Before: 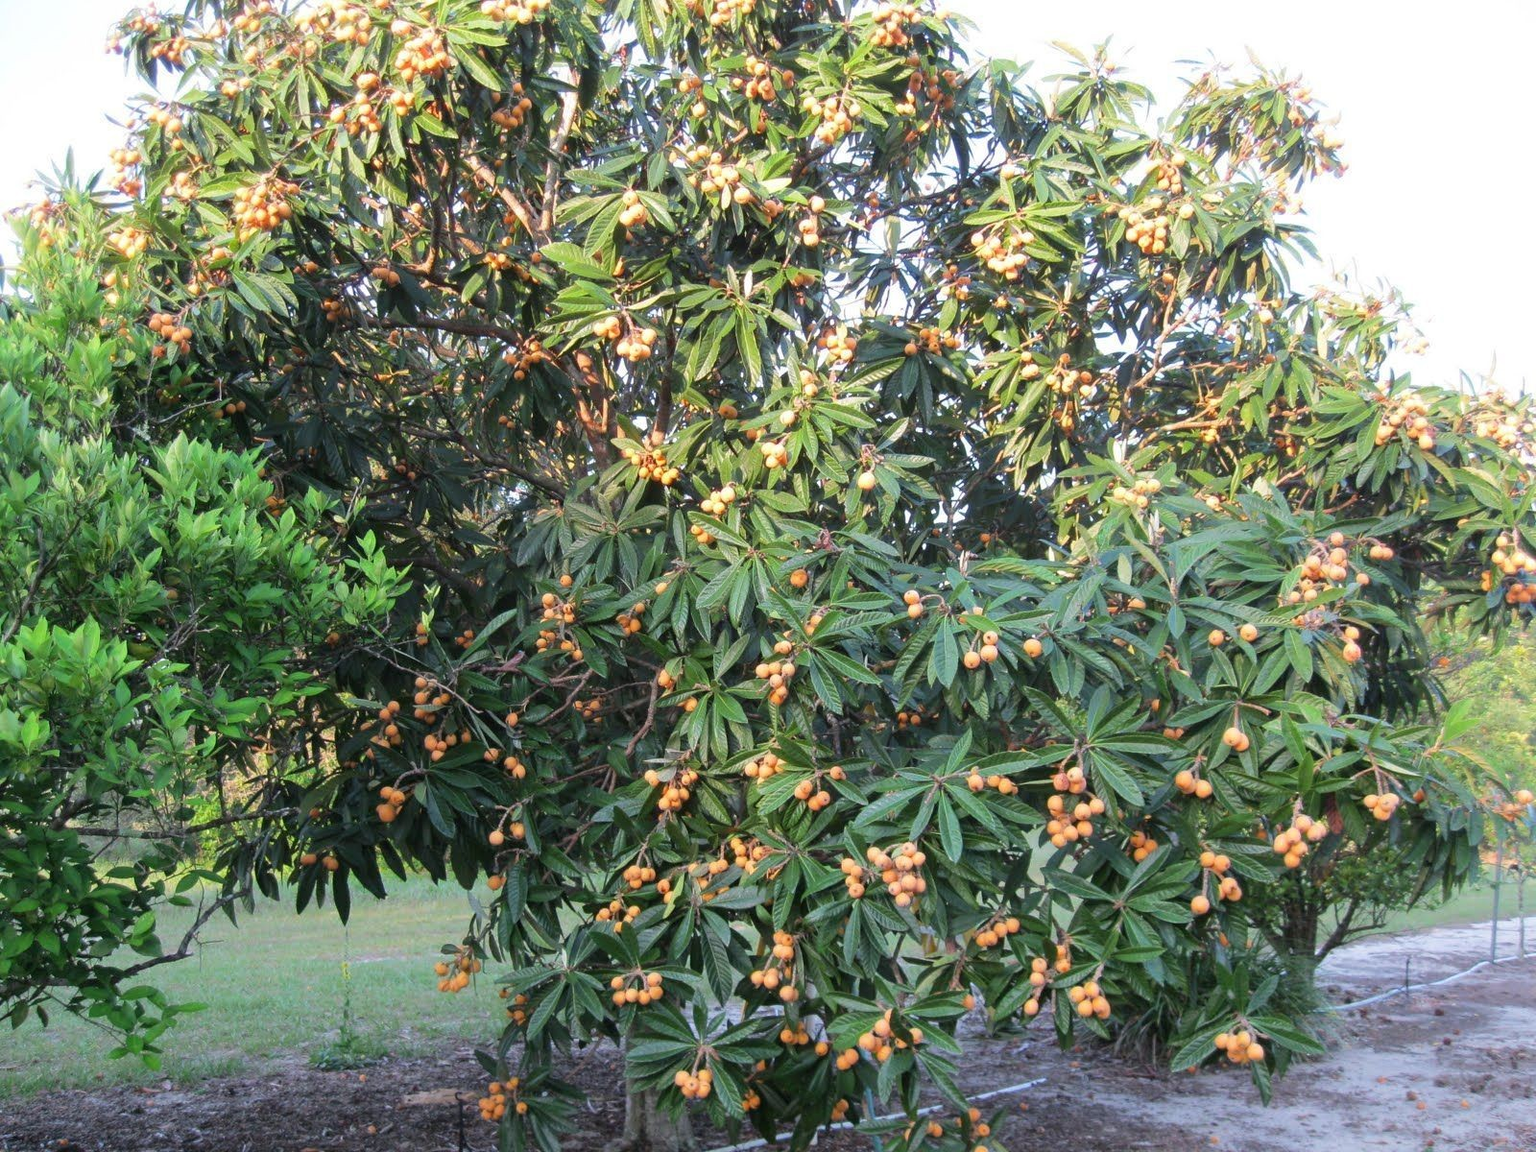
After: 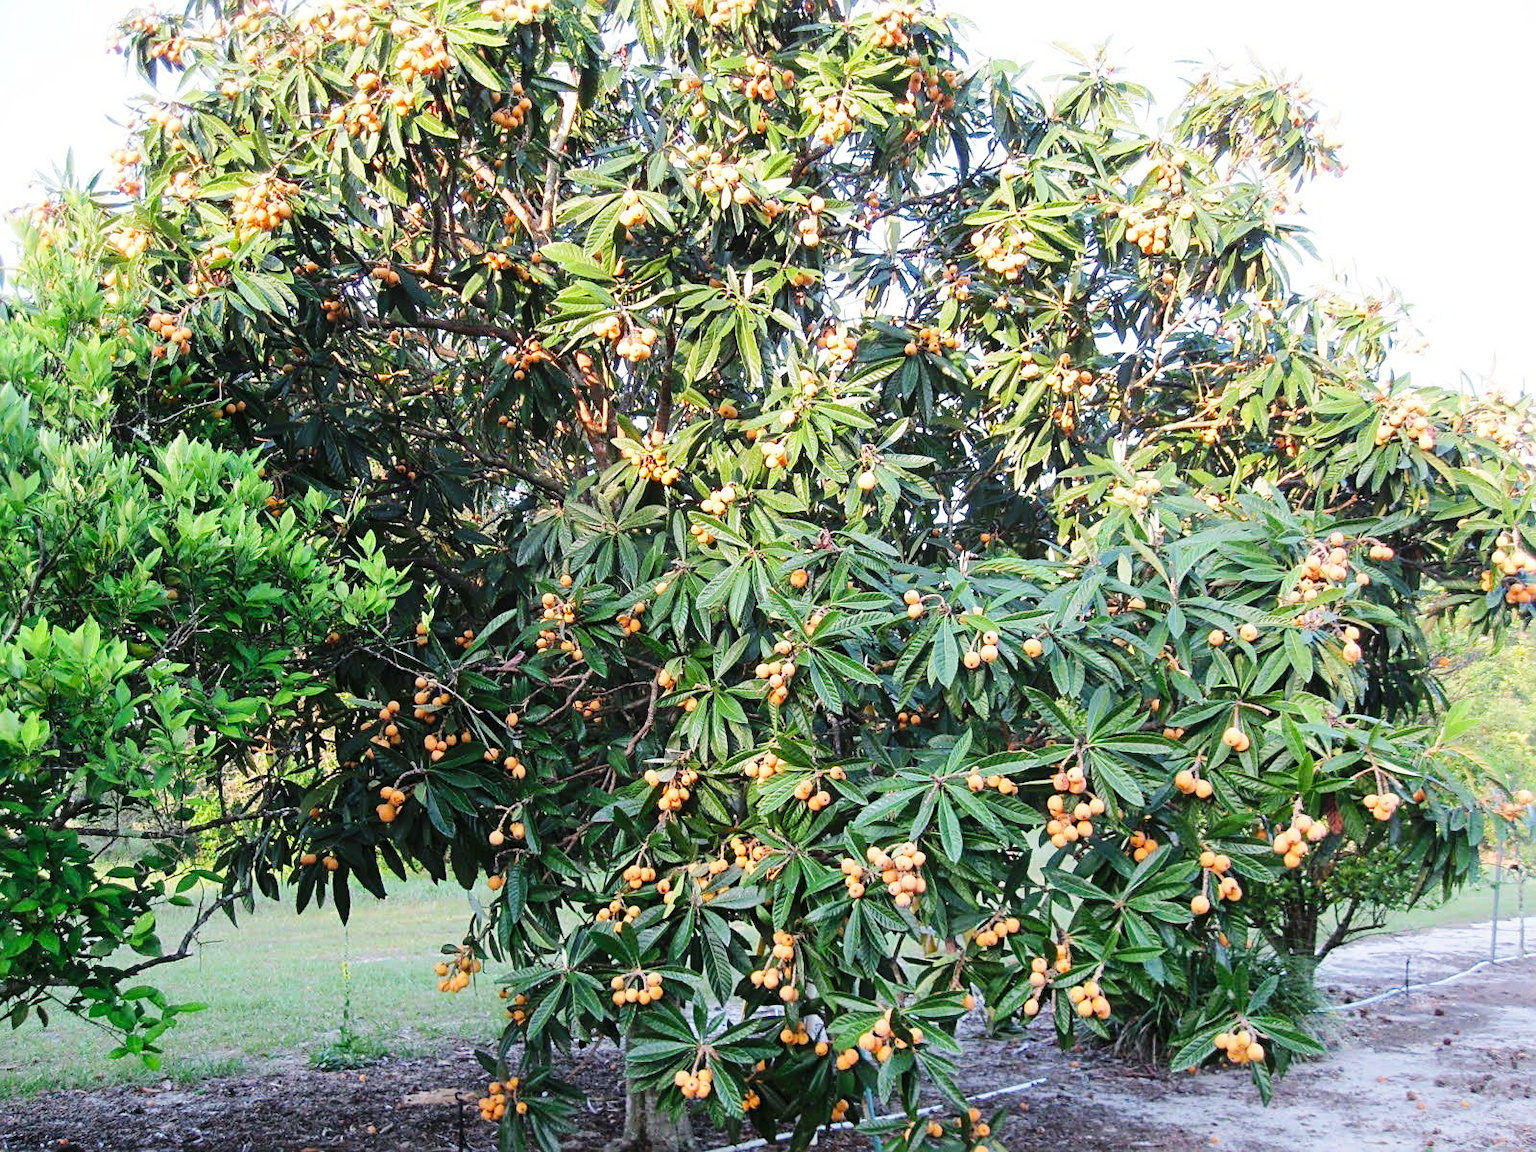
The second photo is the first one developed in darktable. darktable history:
sharpen: on, module defaults
base curve: curves: ch0 [(0, 0) (0.032, 0.025) (0.121, 0.166) (0.206, 0.329) (0.605, 0.79) (1, 1)], preserve colors none
